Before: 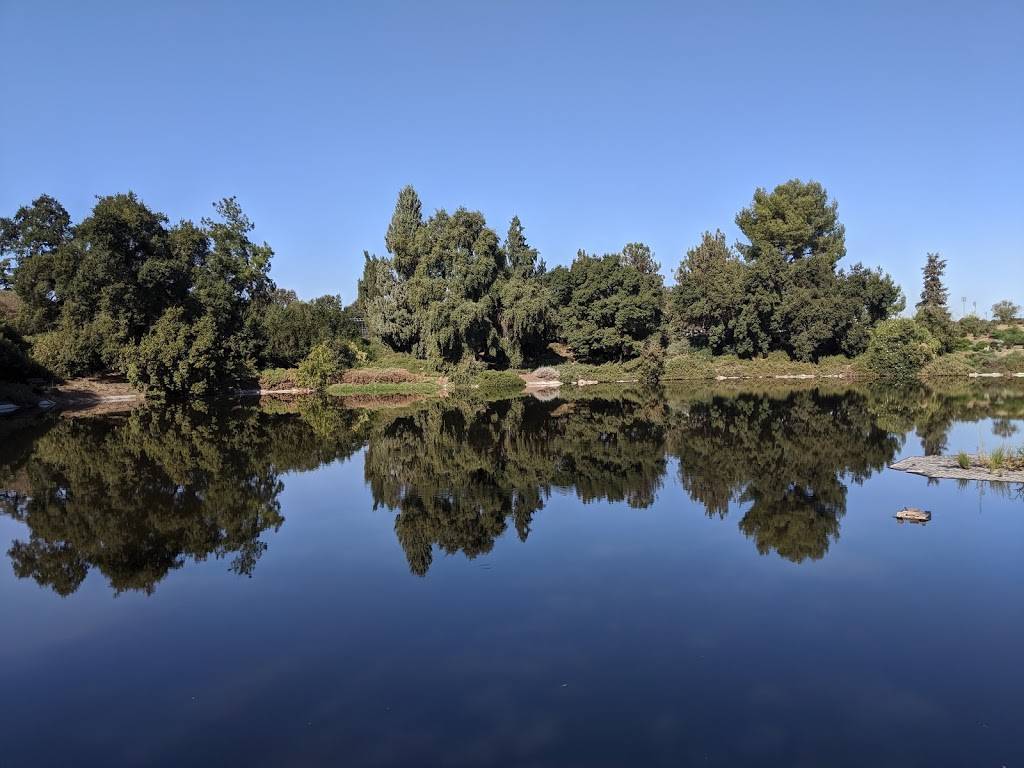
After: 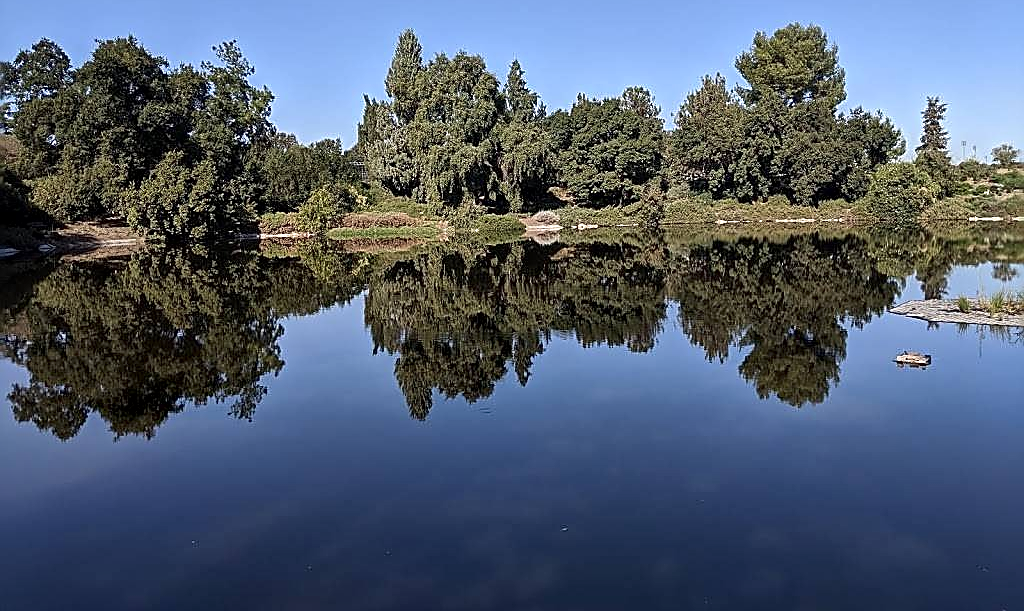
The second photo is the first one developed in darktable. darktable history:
crop and rotate: top 20.334%
local contrast: mode bilateral grid, contrast 21, coarseness 50, detail 140%, midtone range 0.2
sharpen: radius 1.722, amount 1.278
